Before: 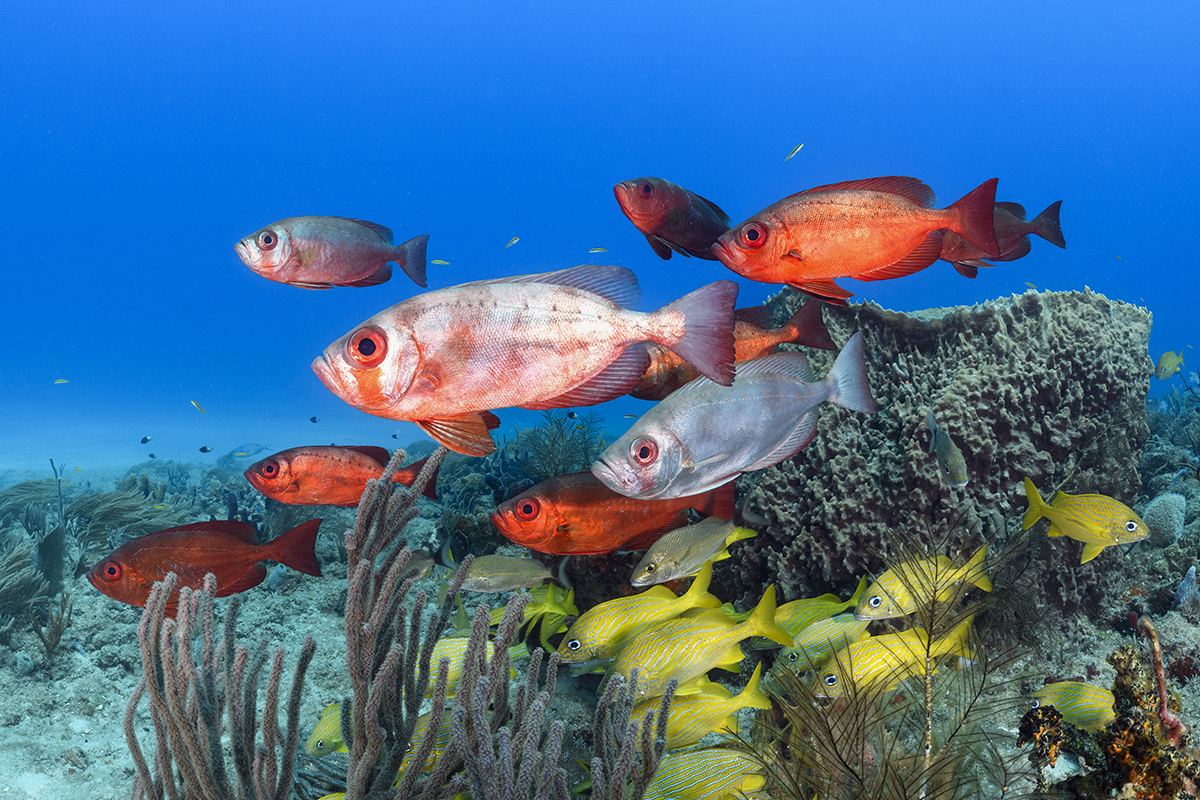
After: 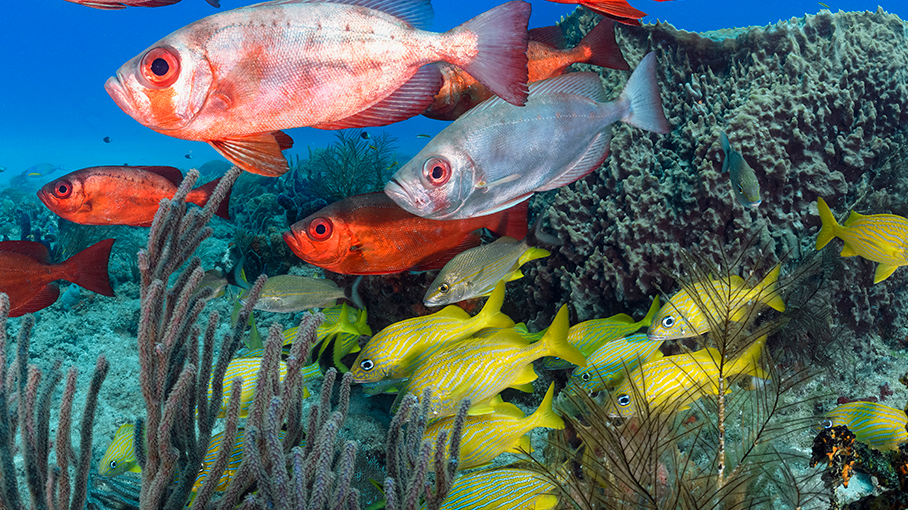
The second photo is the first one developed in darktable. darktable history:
crop and rotate: left 17.299%, top 35.115%, right 7.015%, bottom 1.024%
white balance: emerald 1
